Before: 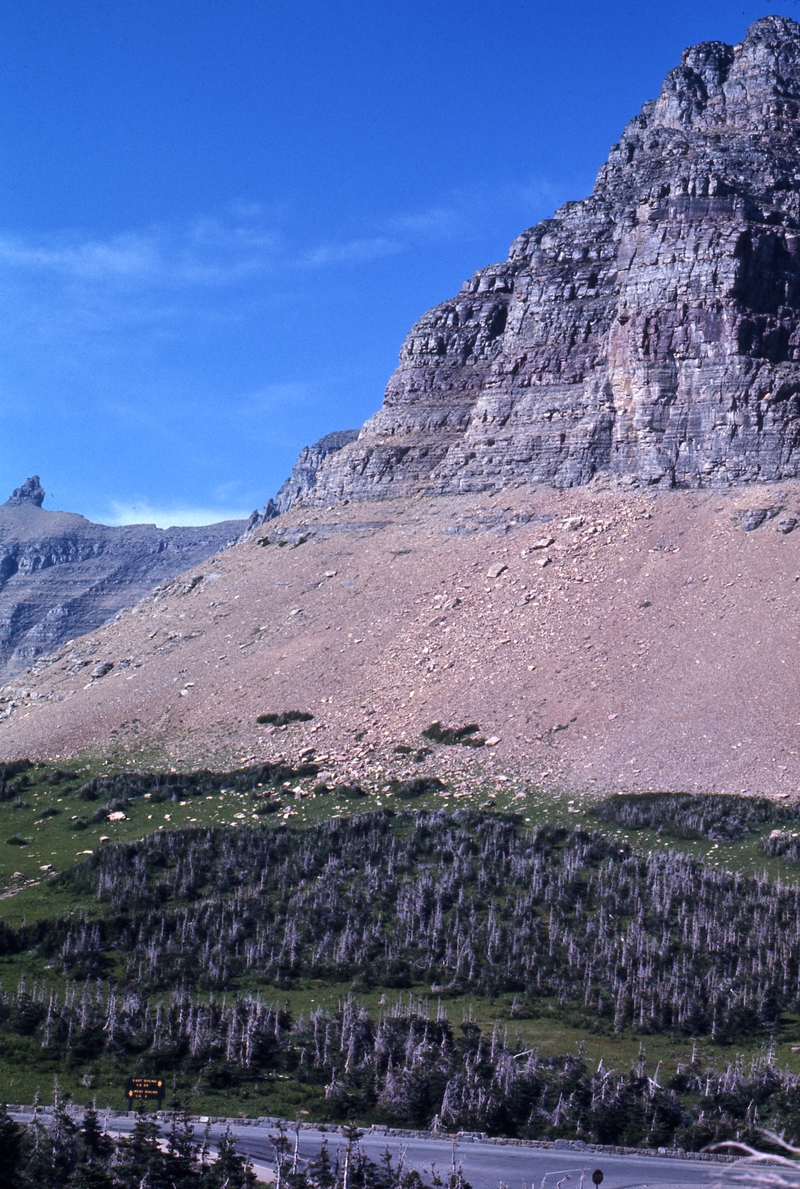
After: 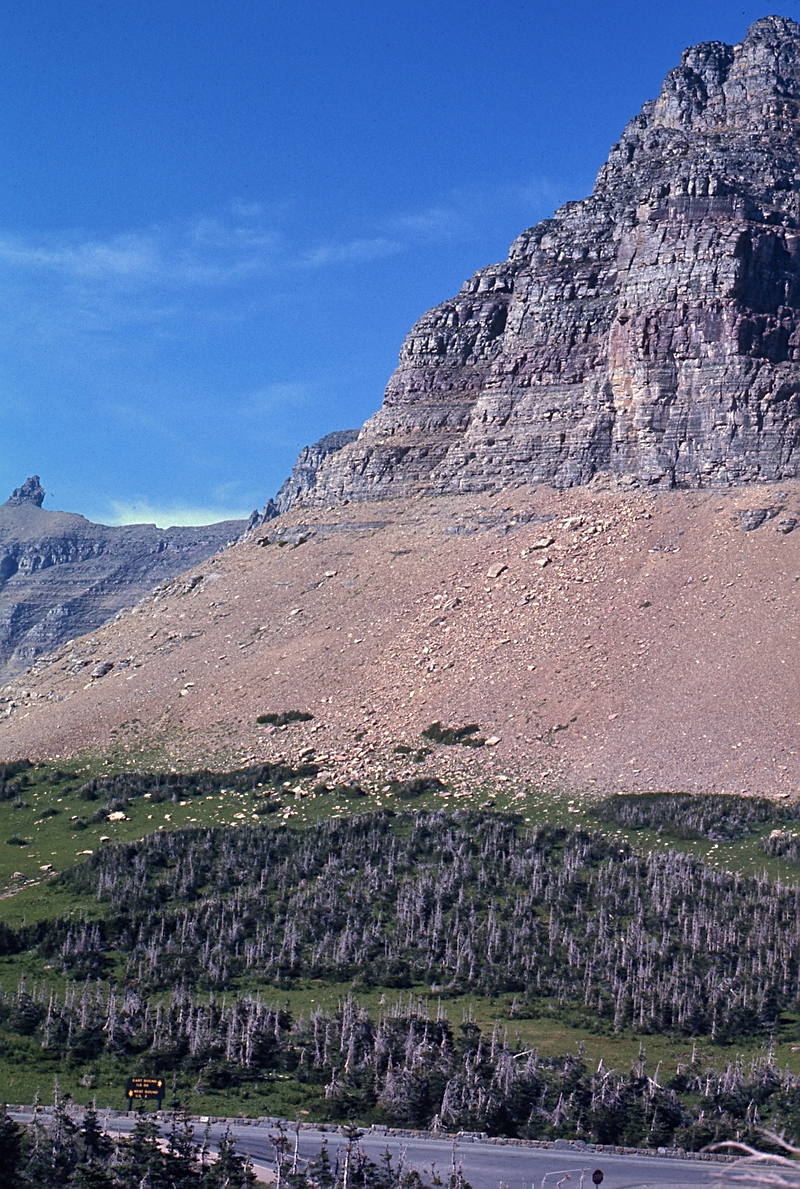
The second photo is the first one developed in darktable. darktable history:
white balance: red 1.029, blue 0.92
shadows and highlights: on, module defaults
sharpen: on, module defaults
